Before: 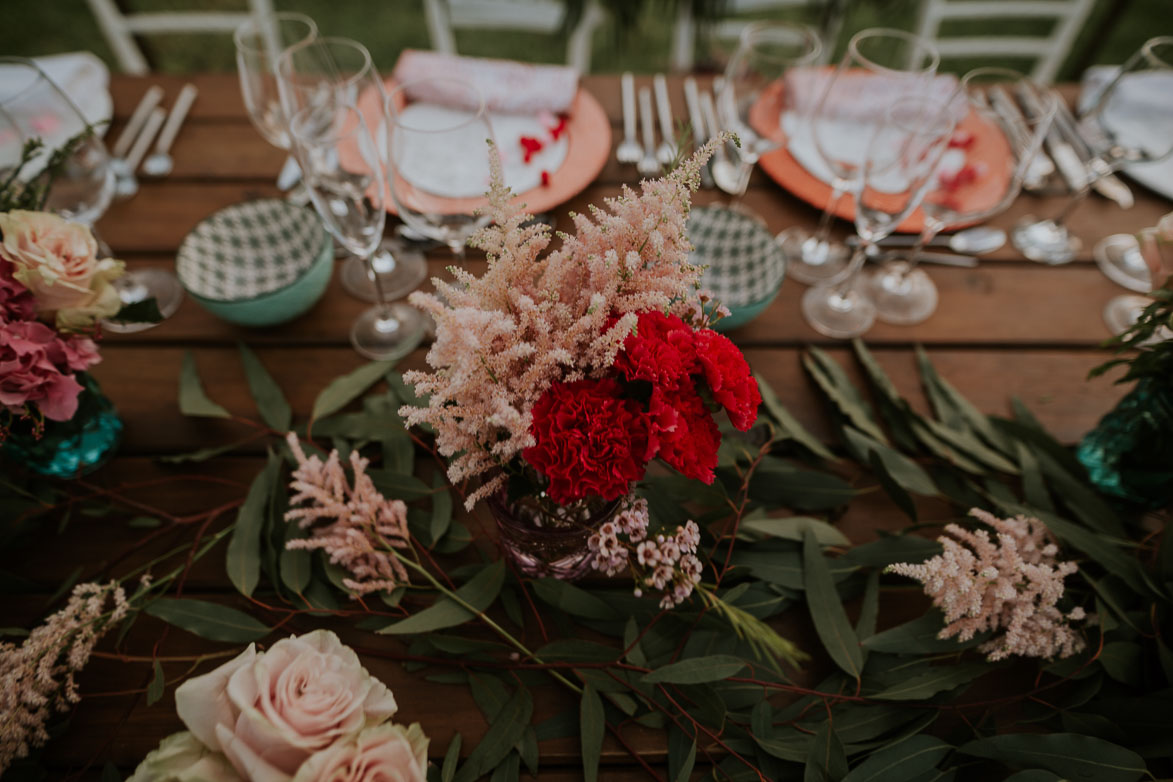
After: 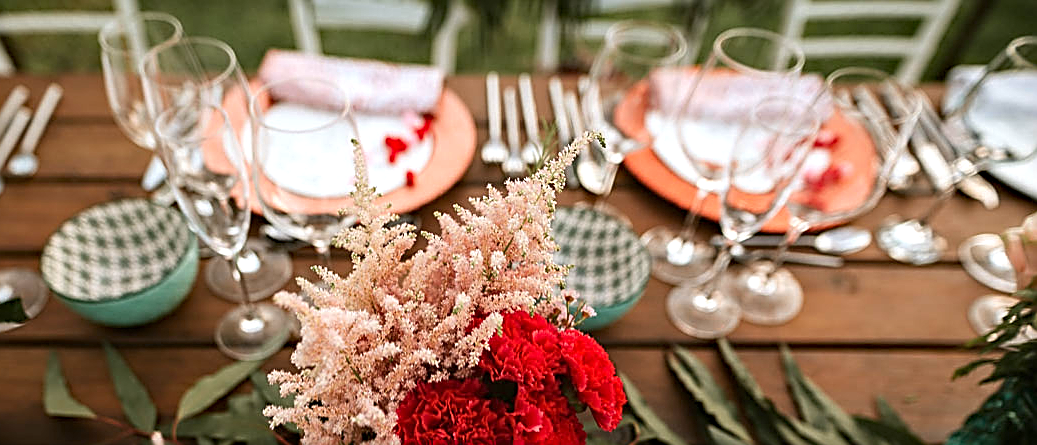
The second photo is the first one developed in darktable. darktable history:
sharpen: amount 0.901
haze removal: compatibility mode true, adaptive false
exposure: exposure 1.089 EV, compensate highlight preservation false
crop and rotate: left 11.571%, bottom 43.01%
